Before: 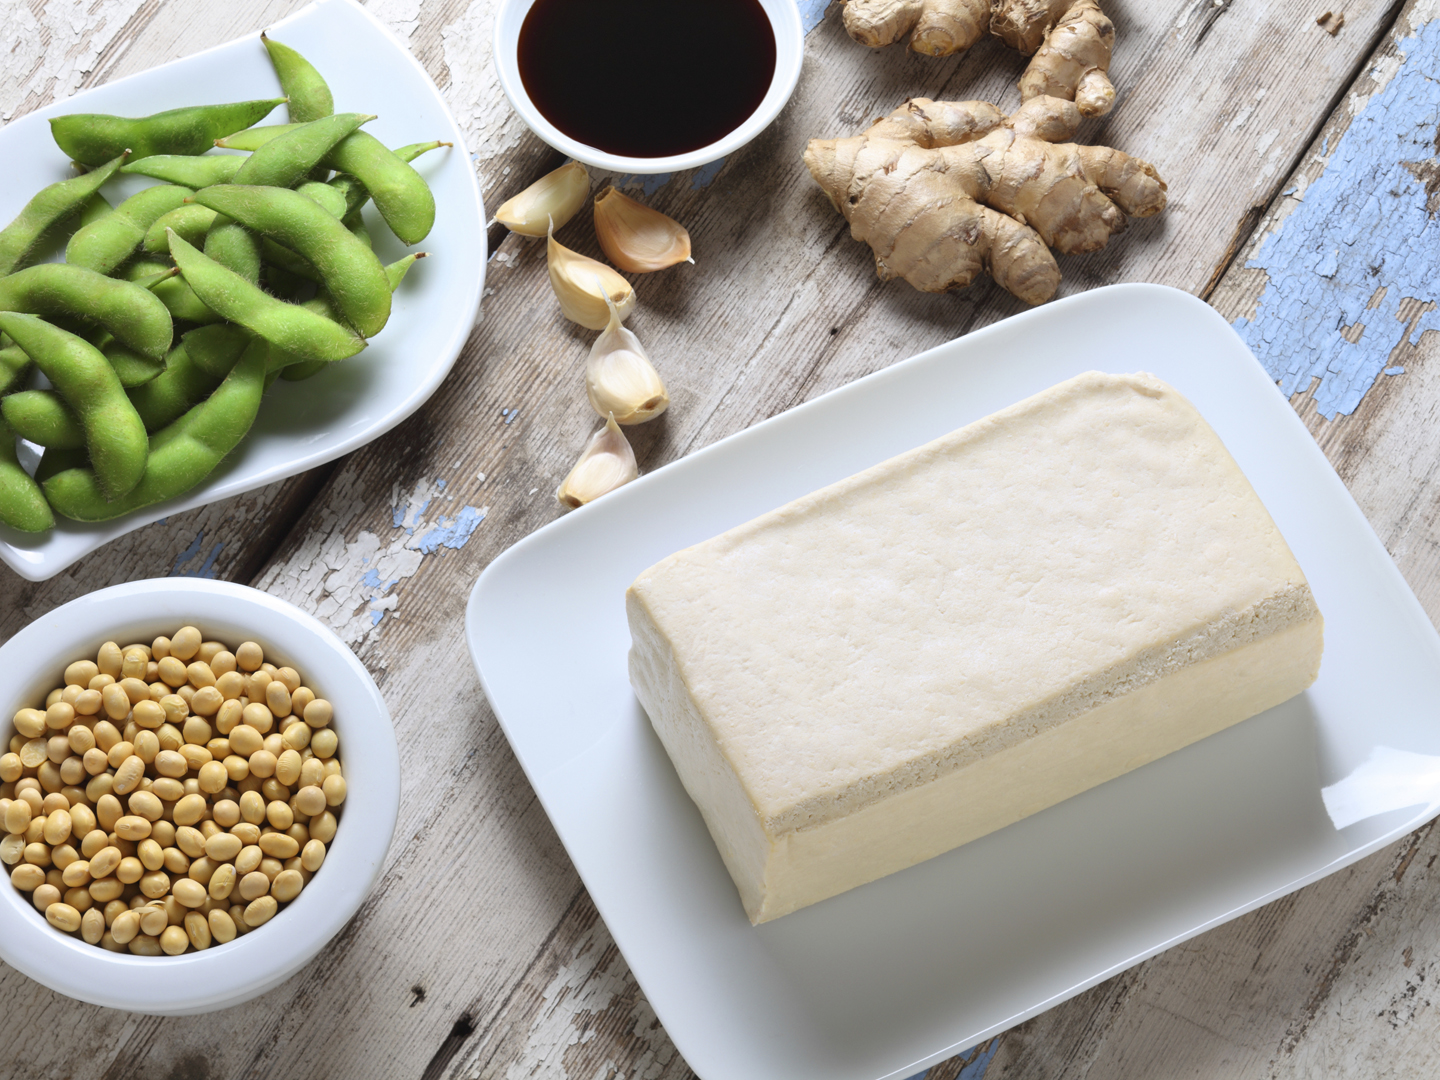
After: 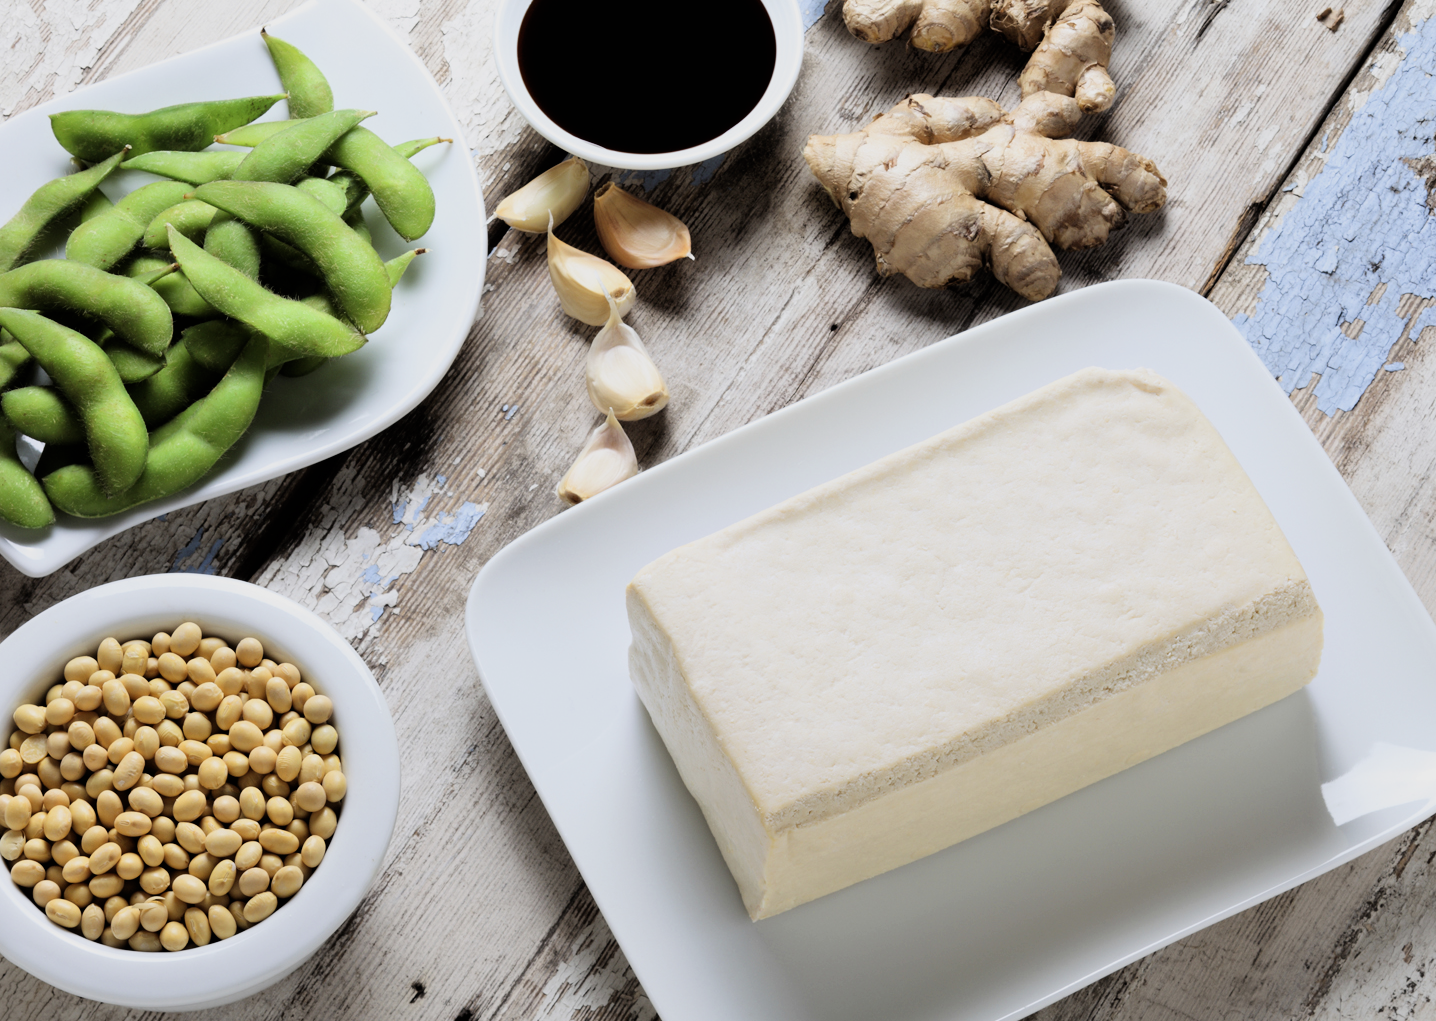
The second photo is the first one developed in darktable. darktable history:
crop: top 0.446%, right 0.257%, bottom 4.993%
filmic rgb: black relative exposure -5.04 EV, white relative exposure 3.55 EV, threshold 5.94 EV, hardness 3.17, contrast 1.301, highlights saturation mix -49.86%, enable highlight reconstruction true
